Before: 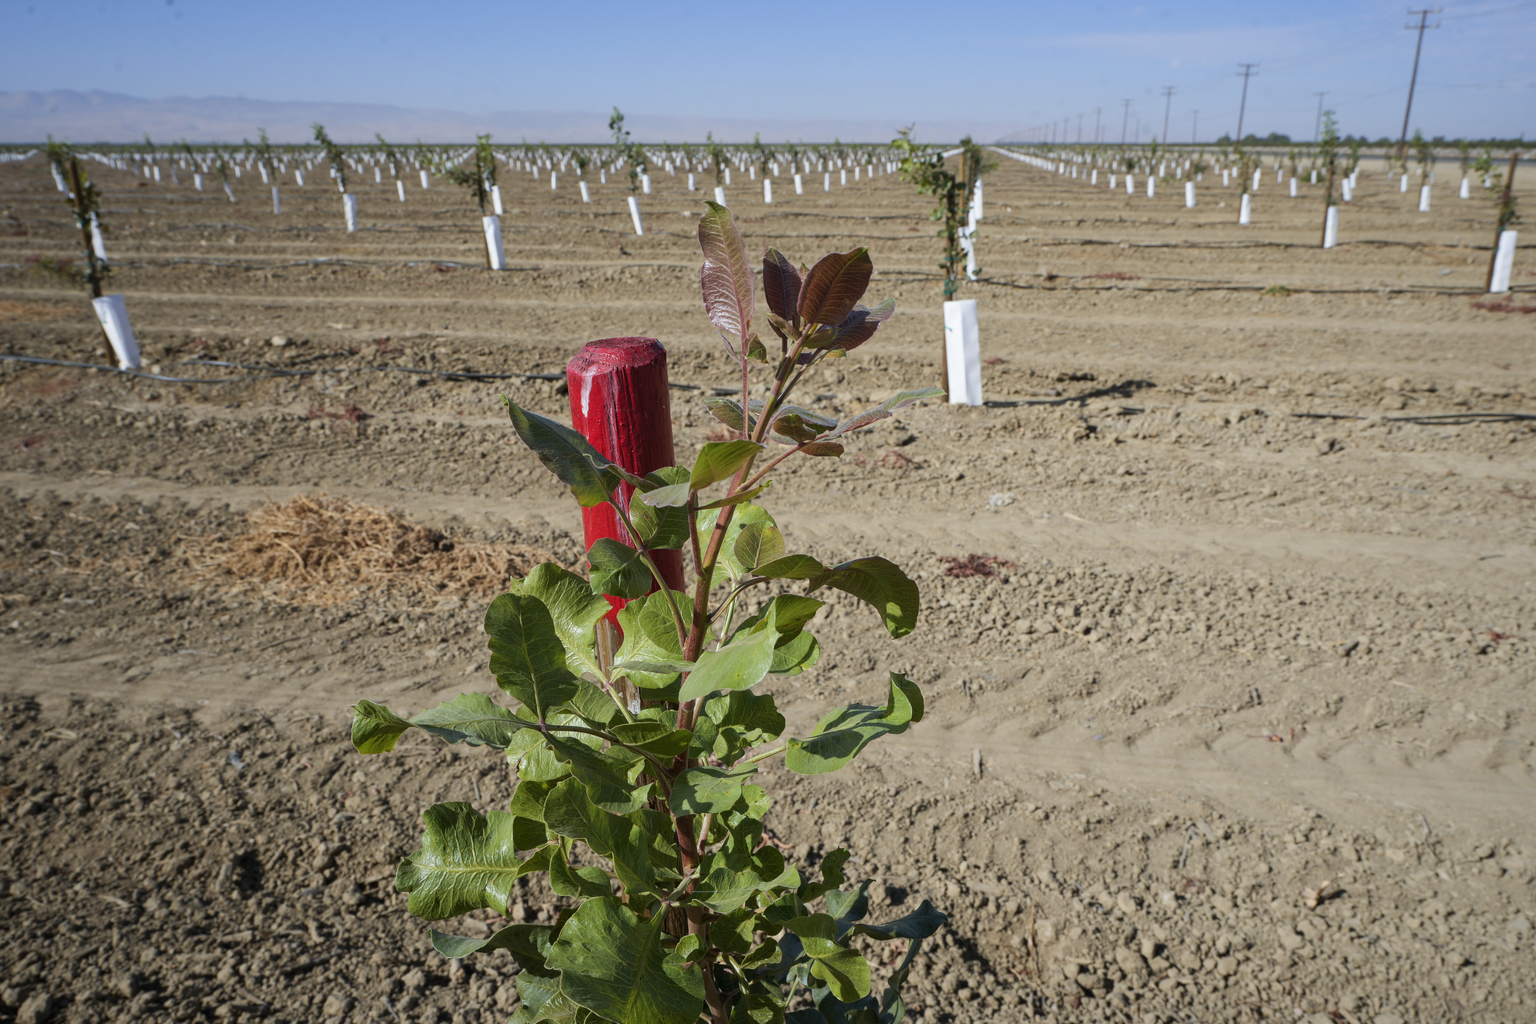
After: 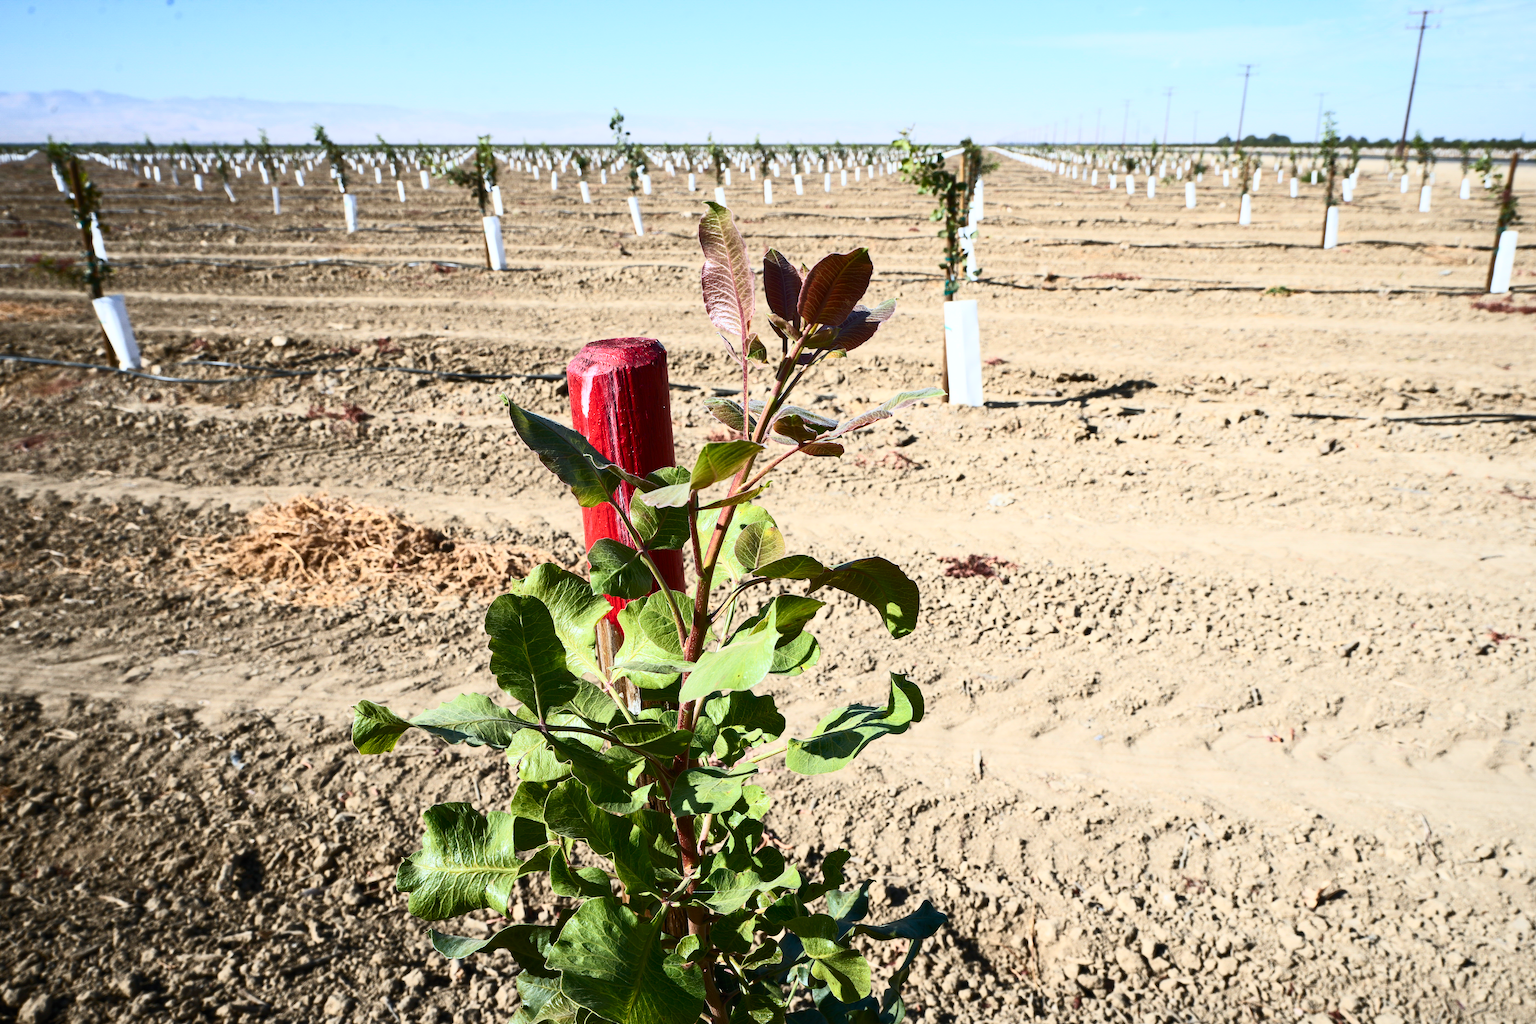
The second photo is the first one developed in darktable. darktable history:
contrast brightness saturation: contrast 0.62, brightness 0.34, saturation 0.14
tone equalizer: on, module defaults
